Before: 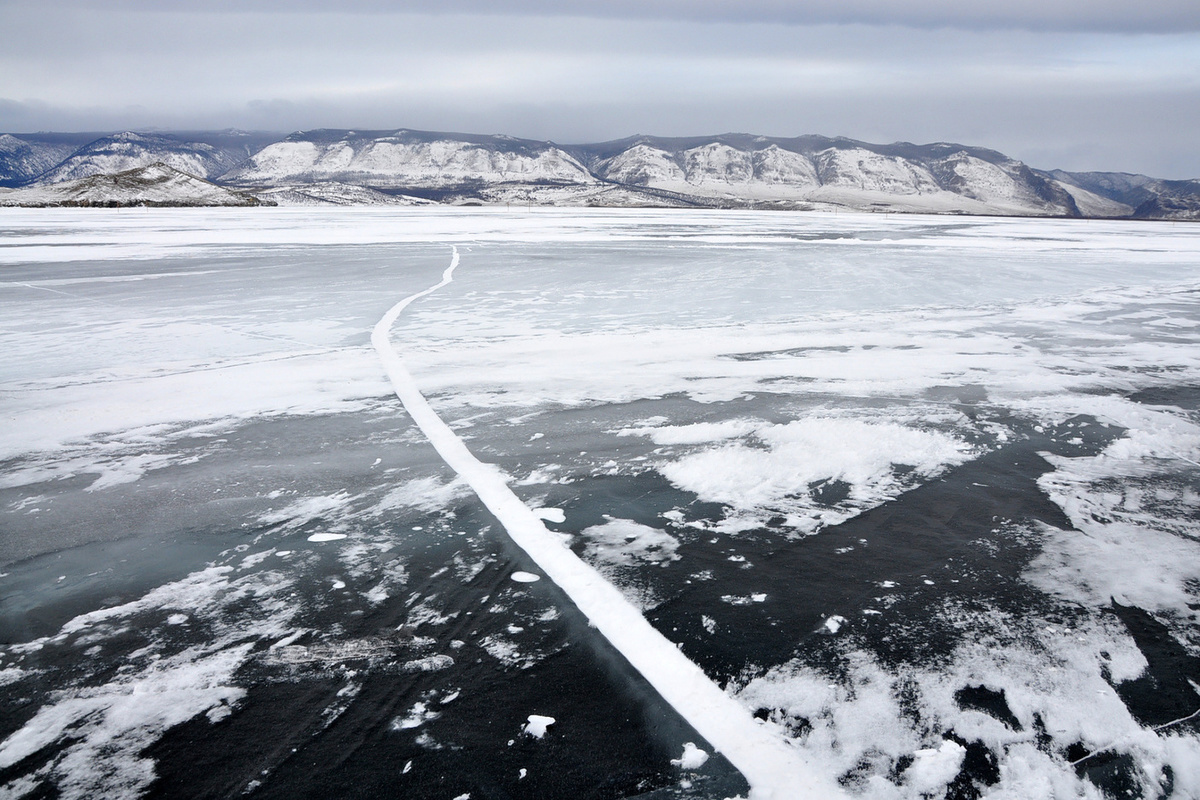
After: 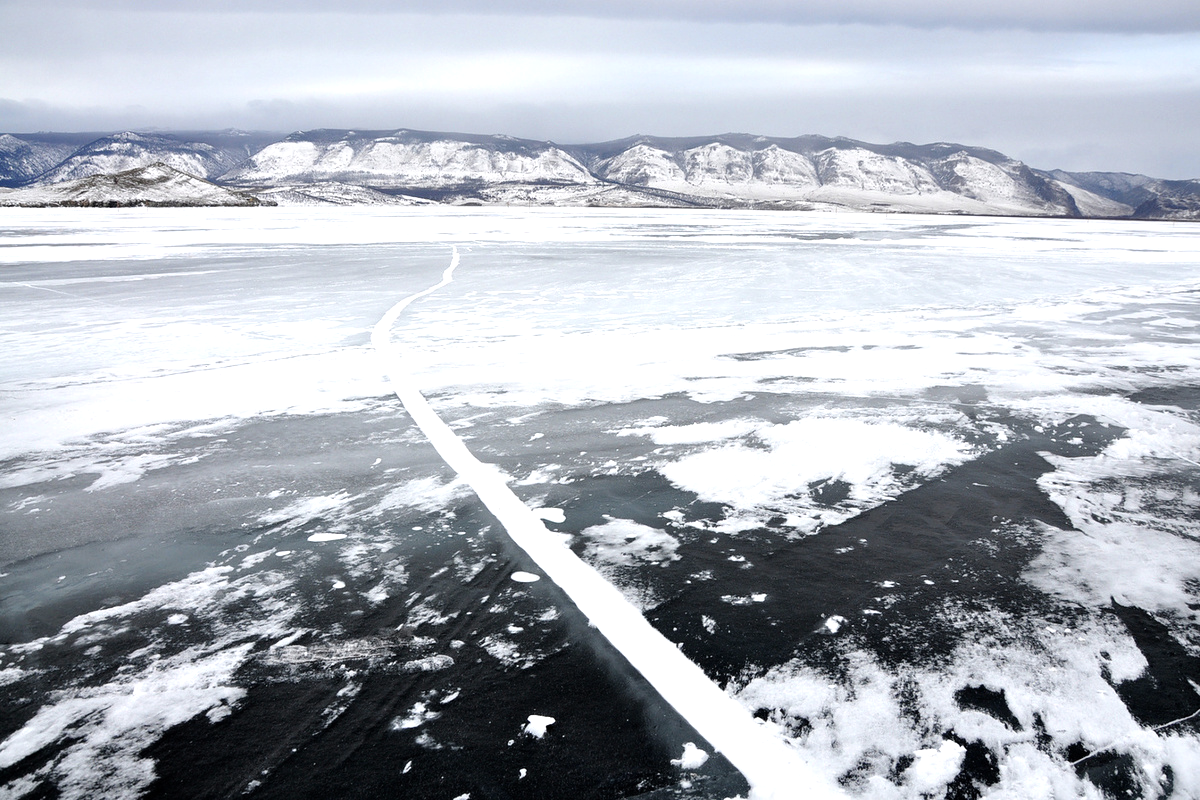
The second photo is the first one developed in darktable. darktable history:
contrast brightness saturation: saturation -0.153
tone equalizer: -8 EV -0.436 EV, -7 EV -0.413 EV, -6 EV -0.351 EV, -5 EV -0.247 EV, -3 EV 0.253 EV, -2 EV 0.328 EV, -1 EV 0.407 EV, +0 EV 0.418 EV
